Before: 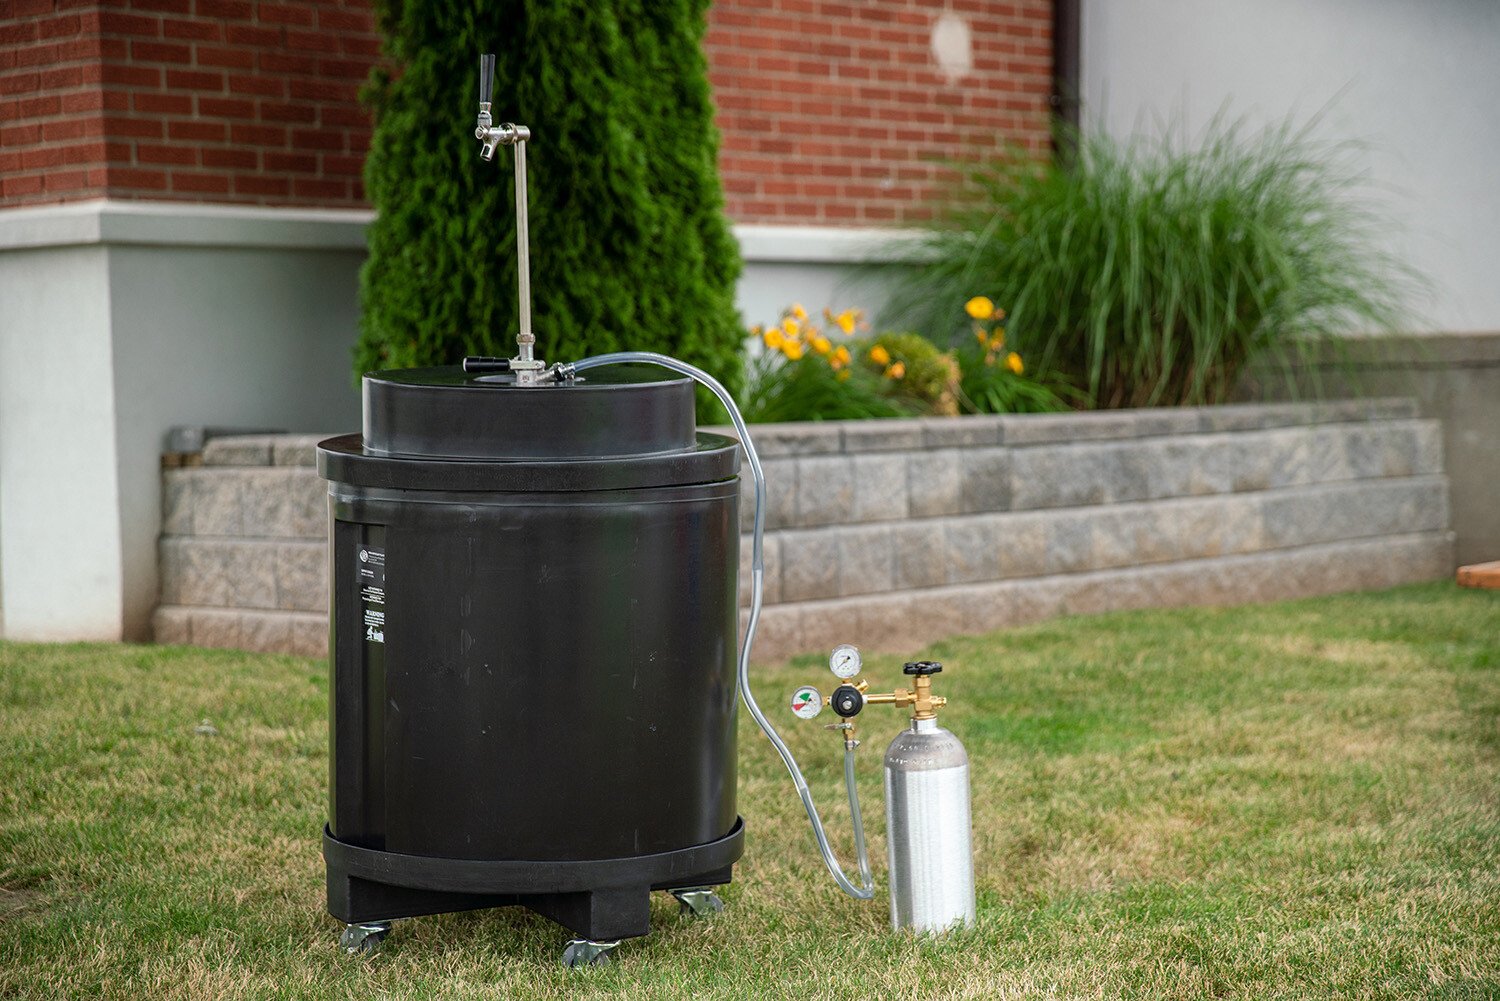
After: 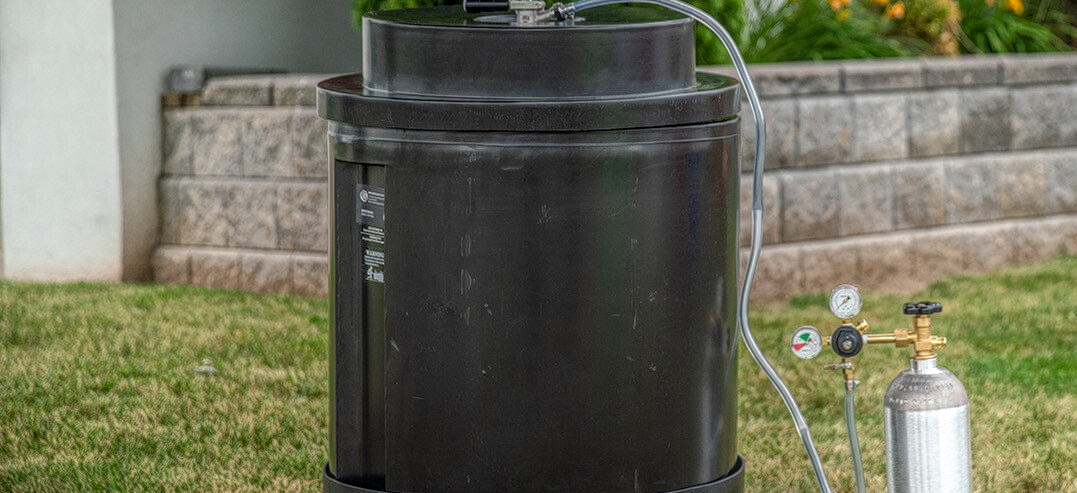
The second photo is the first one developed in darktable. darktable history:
crop: top 36.06%, right 28.137%, bottom 14.596%
local contrast: highlights 20%, shadows 31%, detail 199%, midtone range 0.2
sharpen: radius 2.917, amount 0.861, threshold 47.472
